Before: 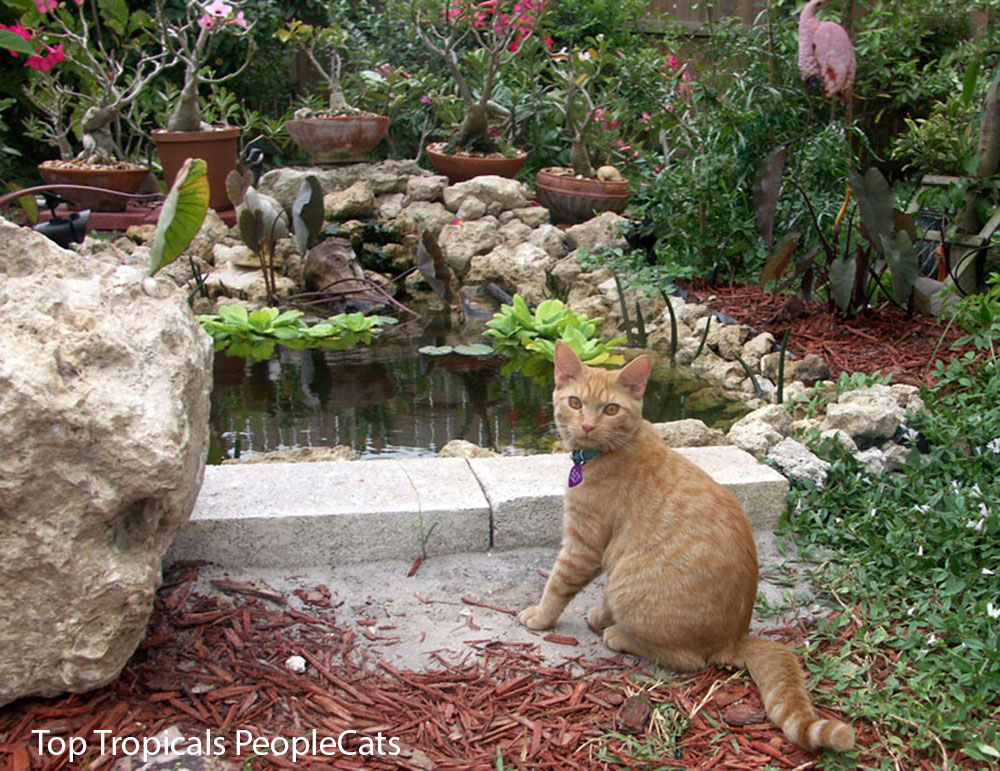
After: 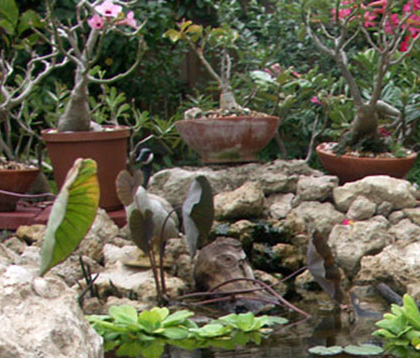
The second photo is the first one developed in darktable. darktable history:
crop and rotate: left 11.065%, top 0.099%, right 46.934%, bottom 53.4%
